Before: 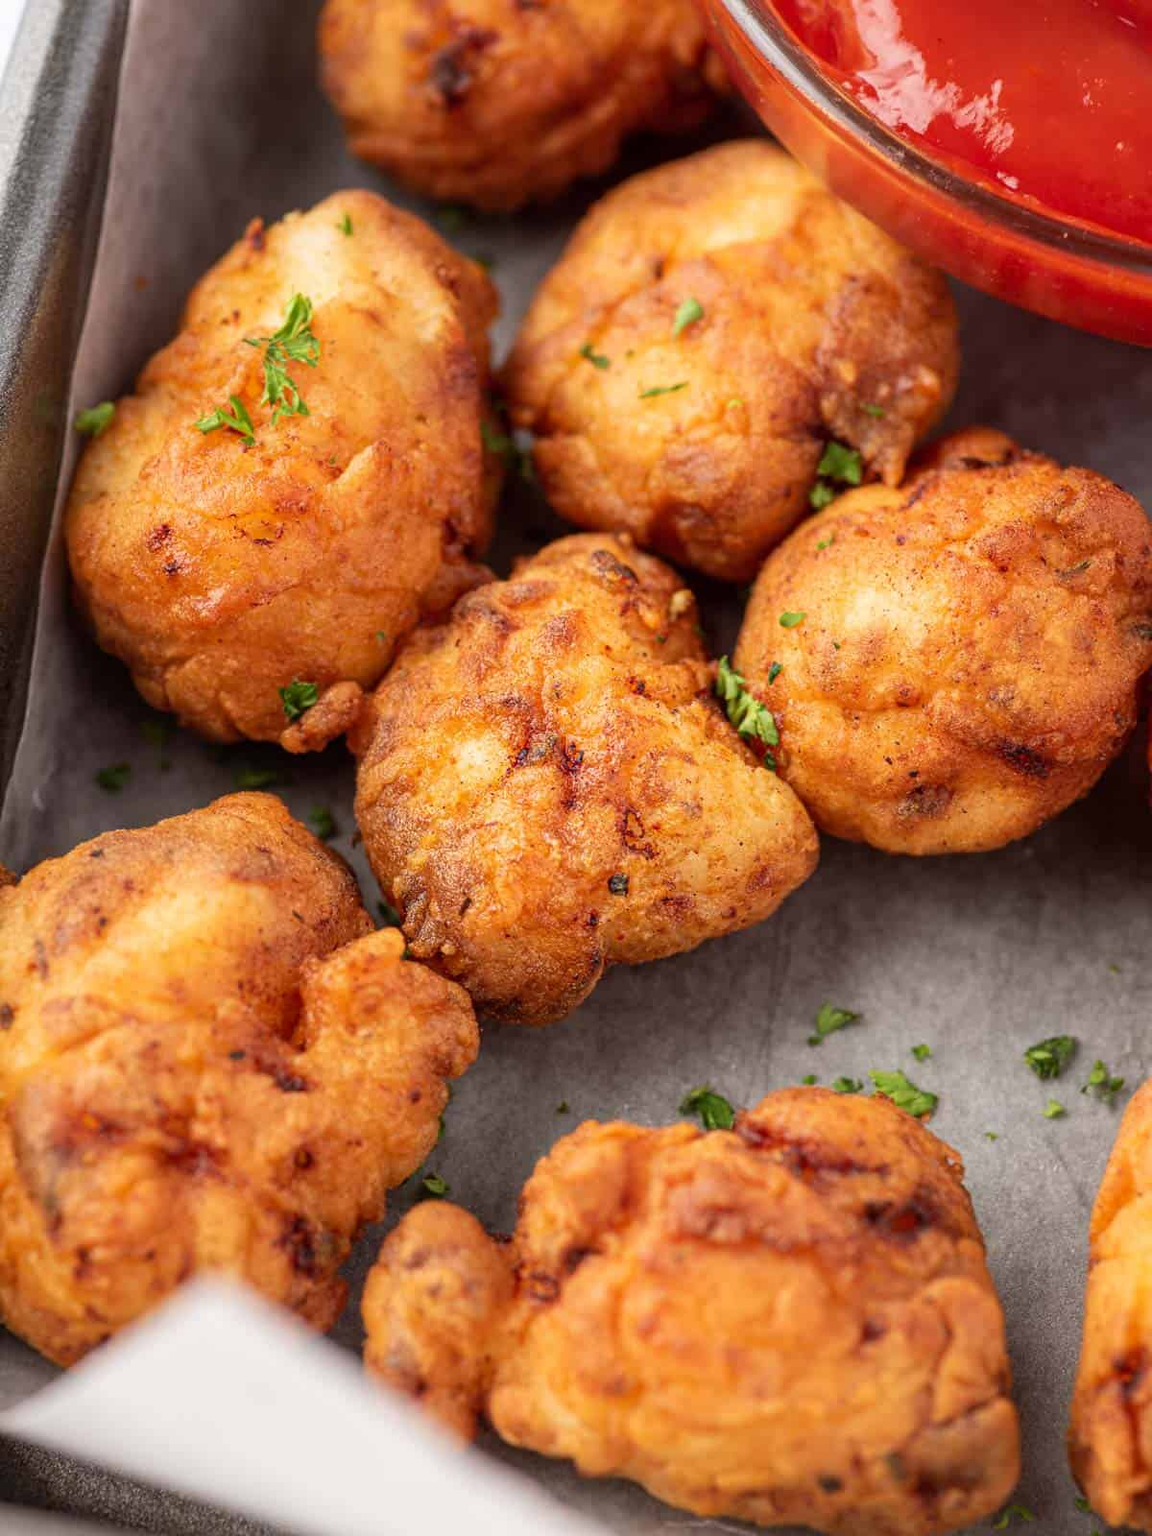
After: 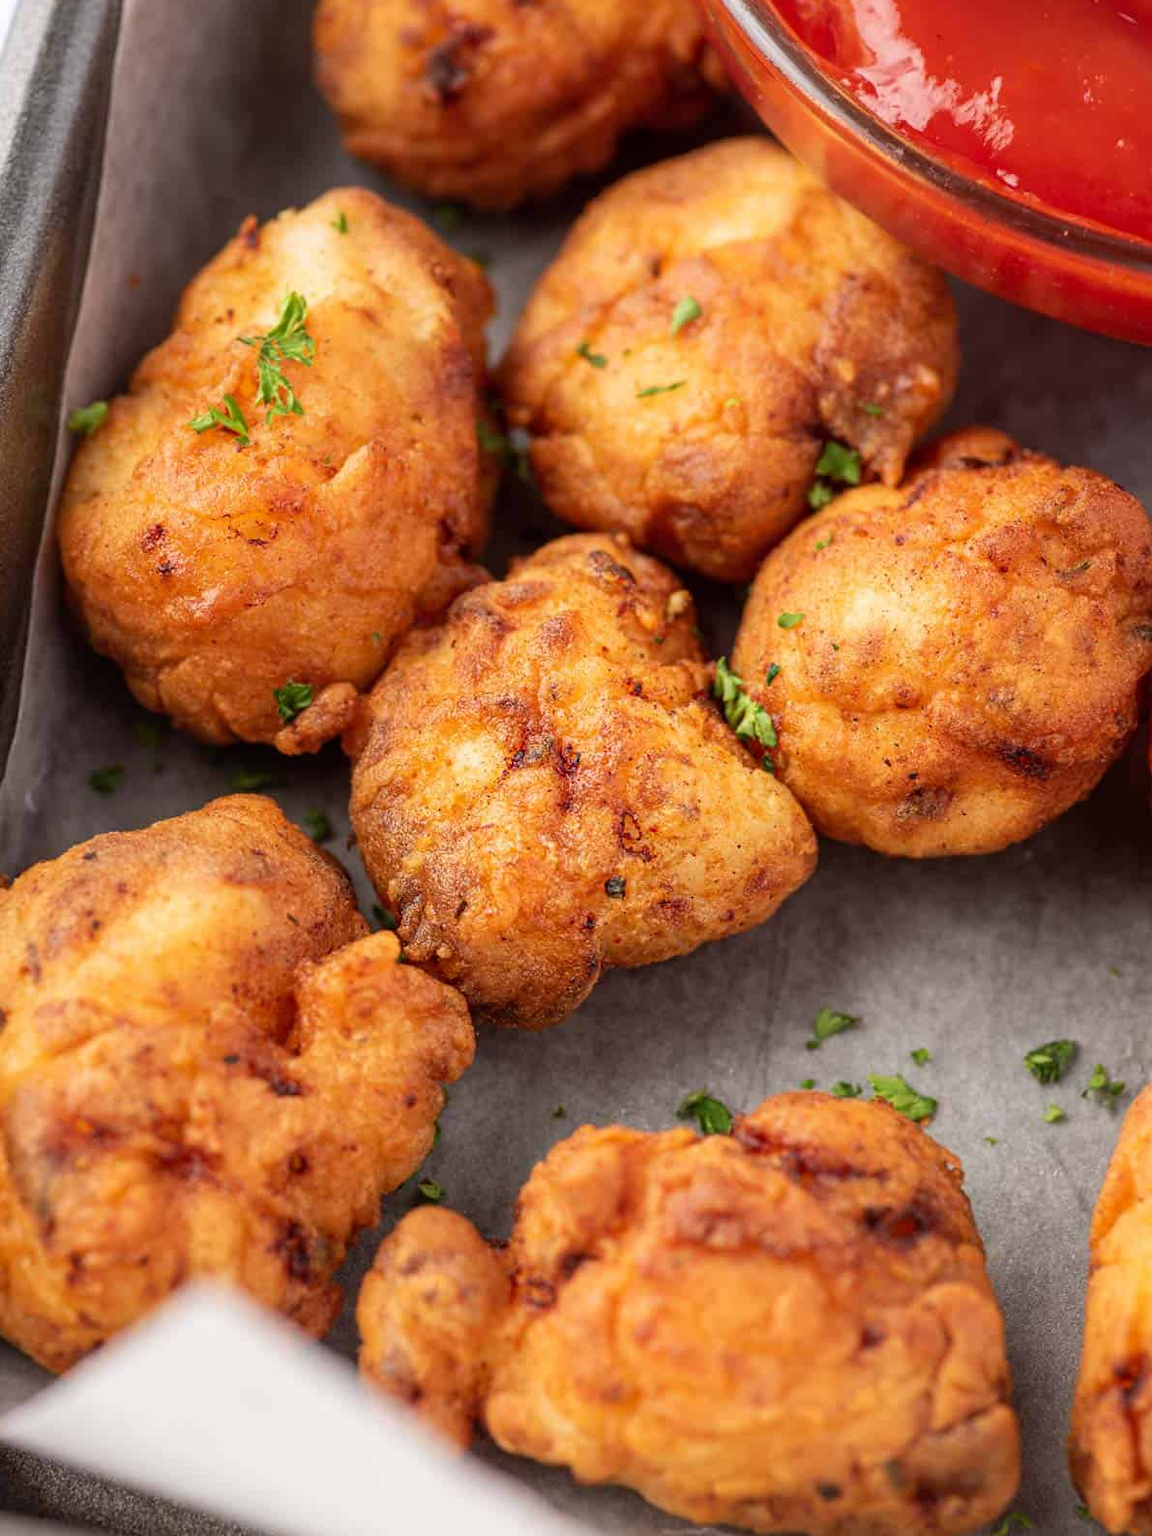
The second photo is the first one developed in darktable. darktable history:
crop and rotate: left 0.731%, top 0.352%, bottom 0.381%
